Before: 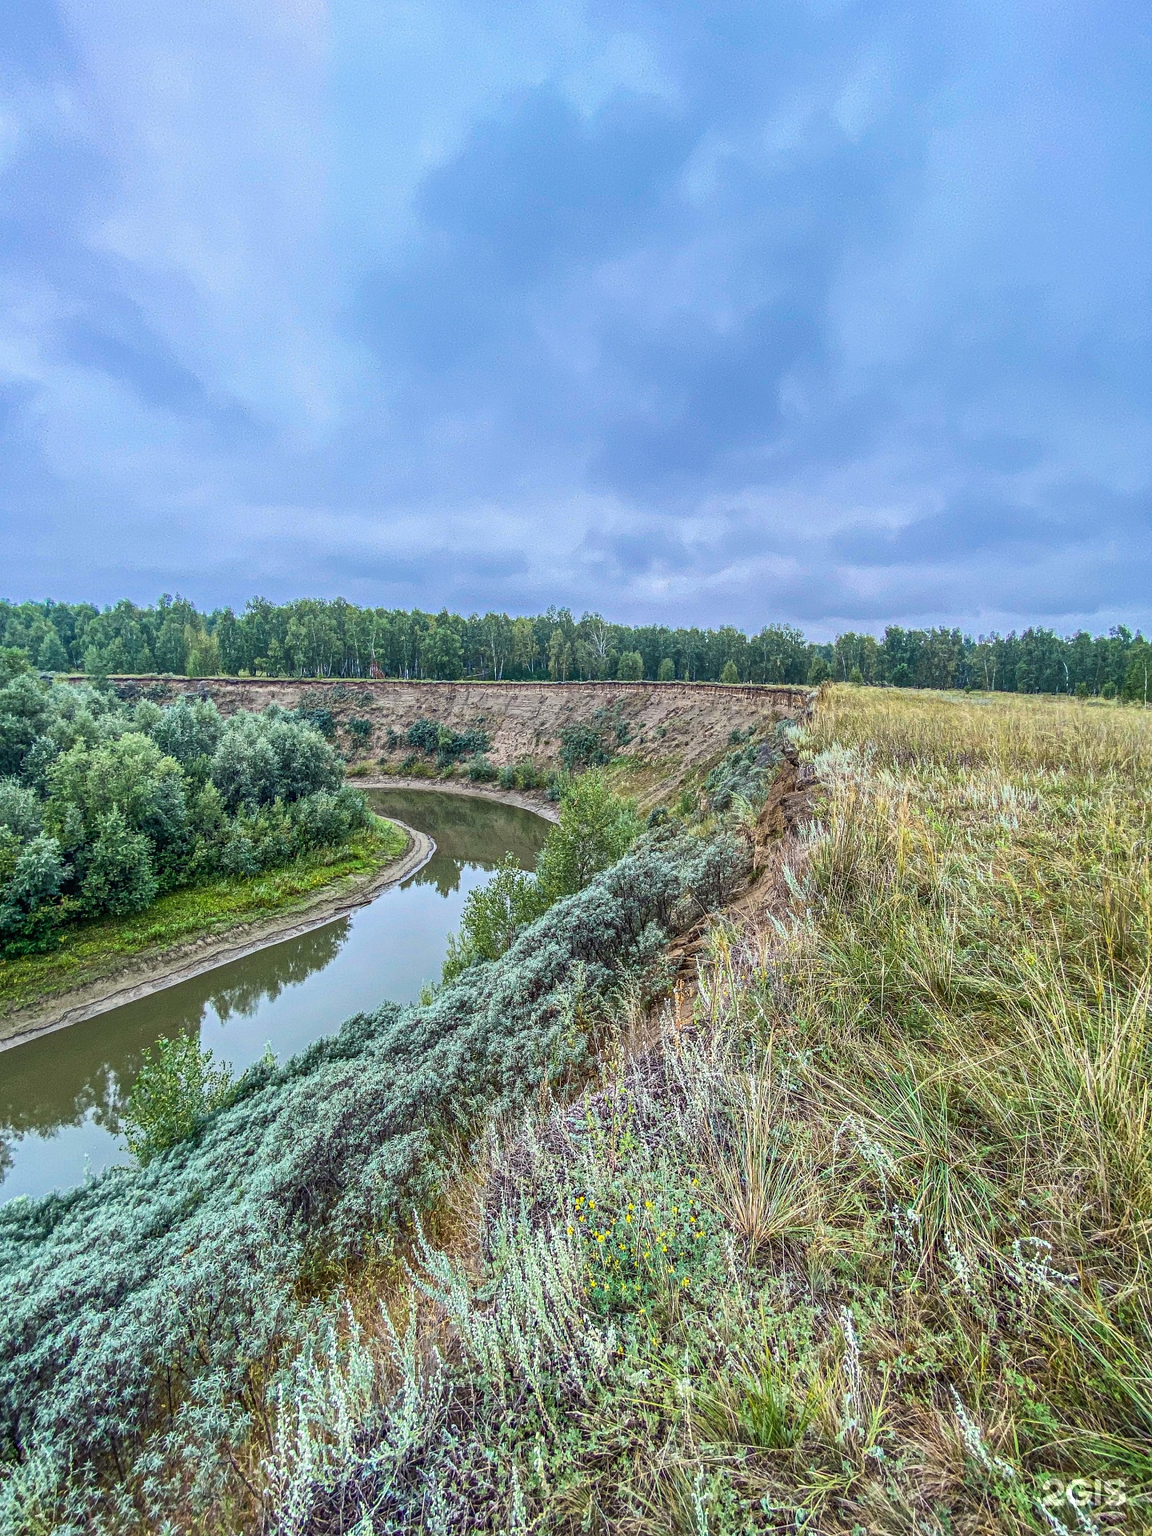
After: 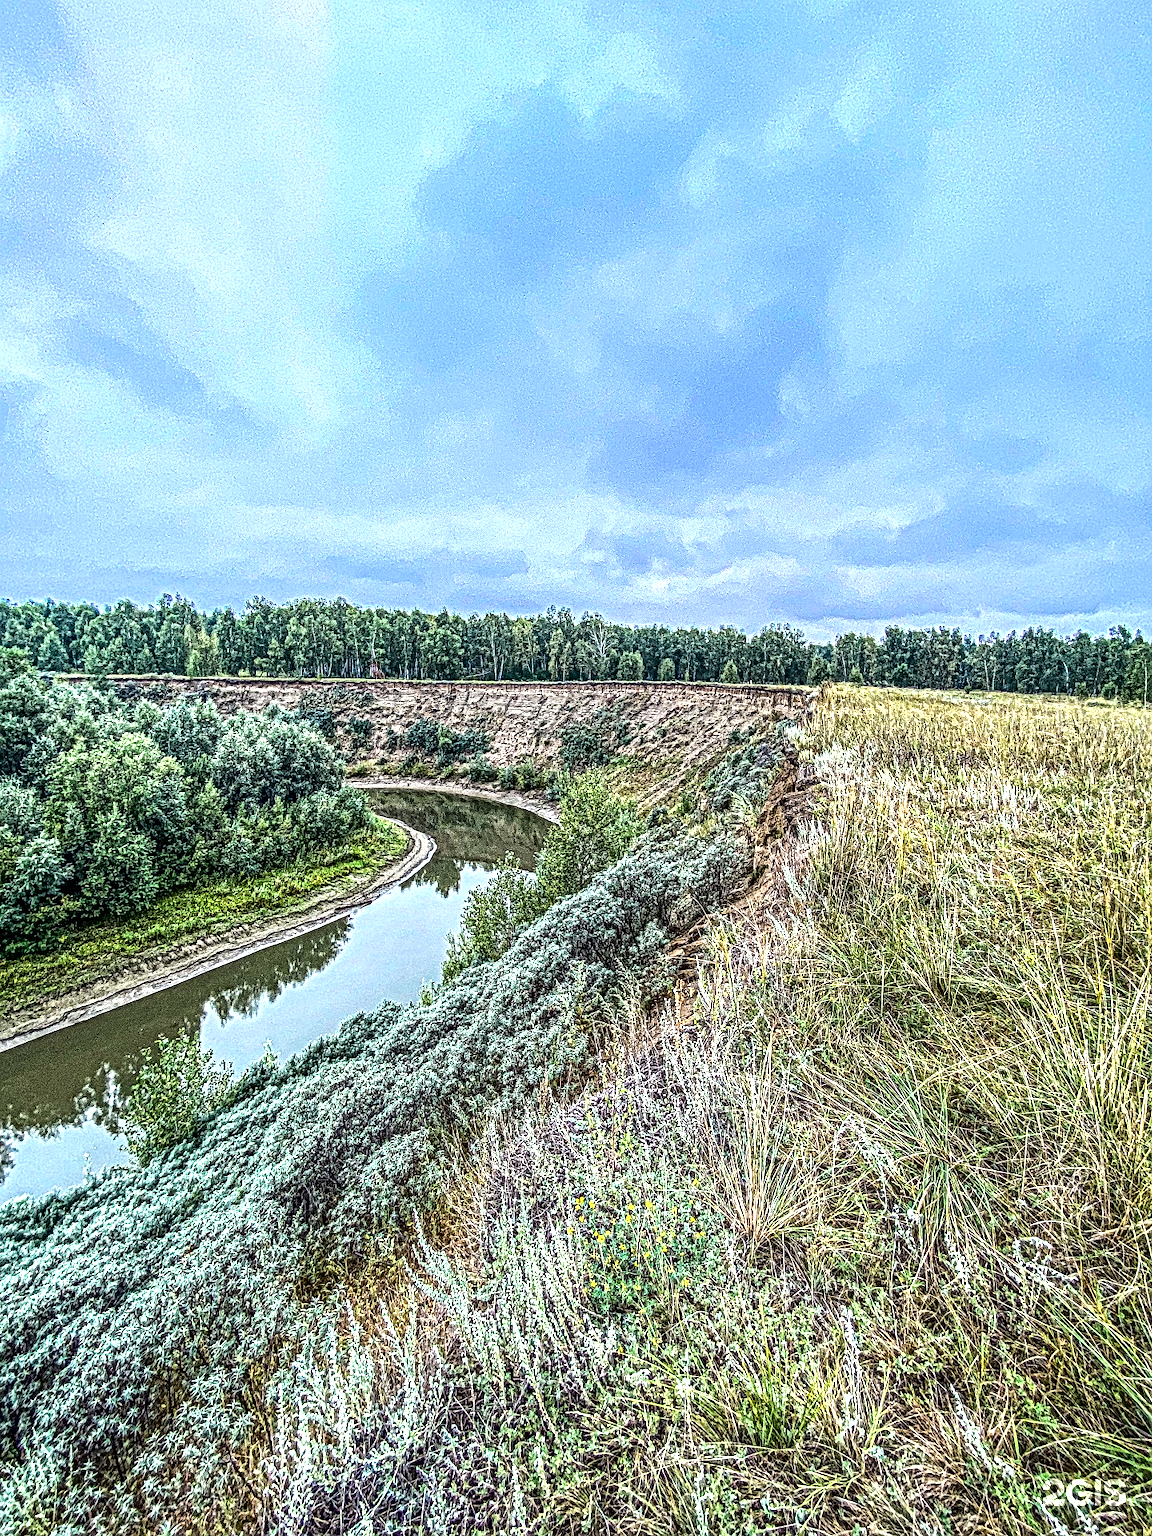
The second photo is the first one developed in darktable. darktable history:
tone equalizer: -8 EV -0.753 EV, -7 EV -0.705 EV, -6 EV -0.606 EV, -5 EV -0.362 EV, -3 EV 0.398 EV, -2 EV 0.6 EV, -1 EV 0.697 EV, +0 EV 0.763 EV, edges refinement/feathering 500, mask exposure compensation -1.57 EV, preserve details no
local contrast: mode bilateral grid, contrast 19, coarseness 4, detail 299%, midtone range 0.2
